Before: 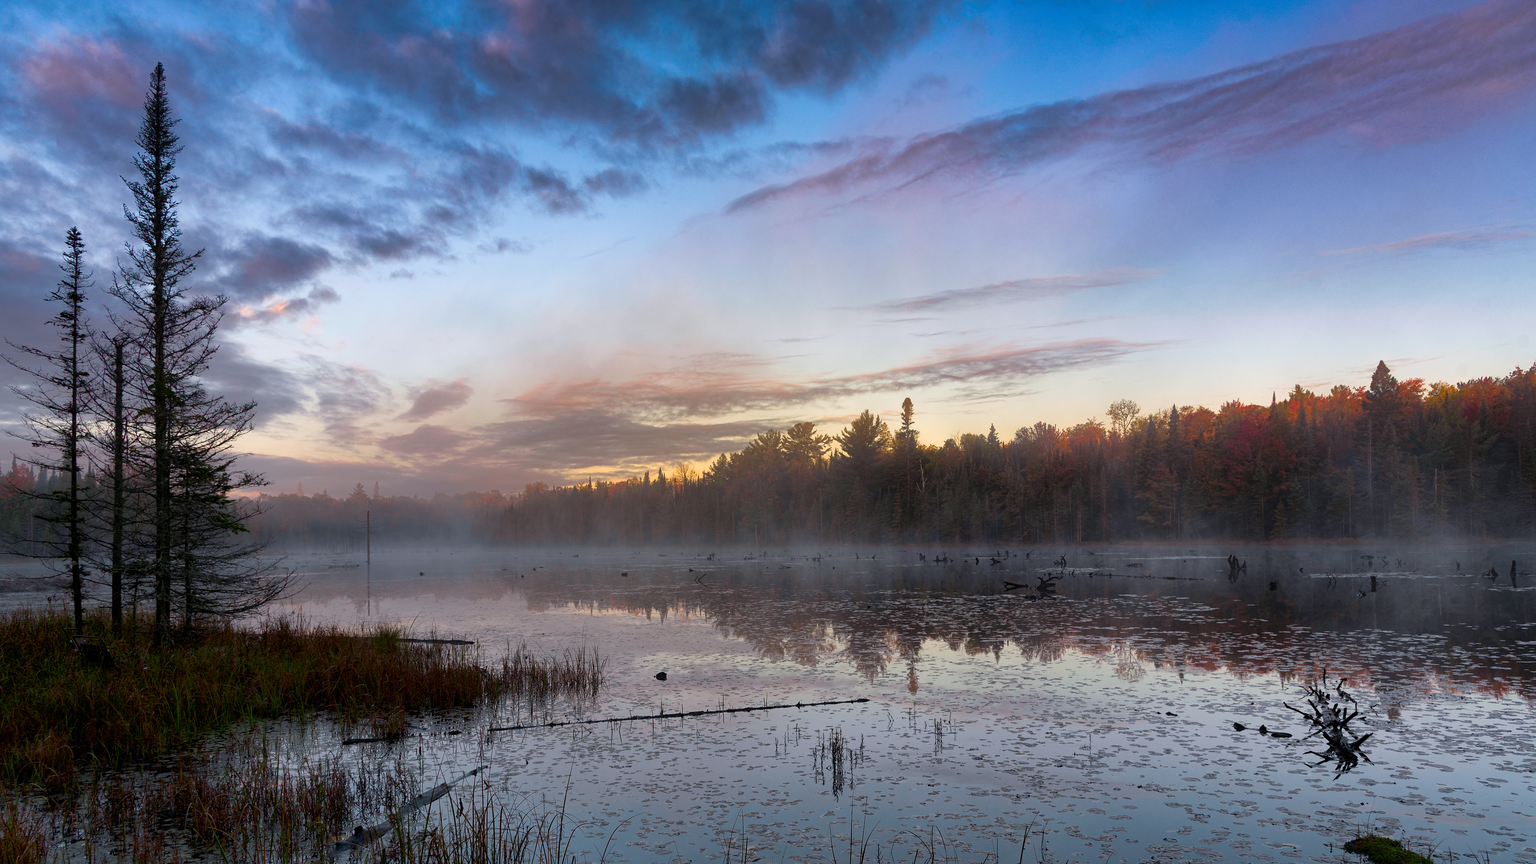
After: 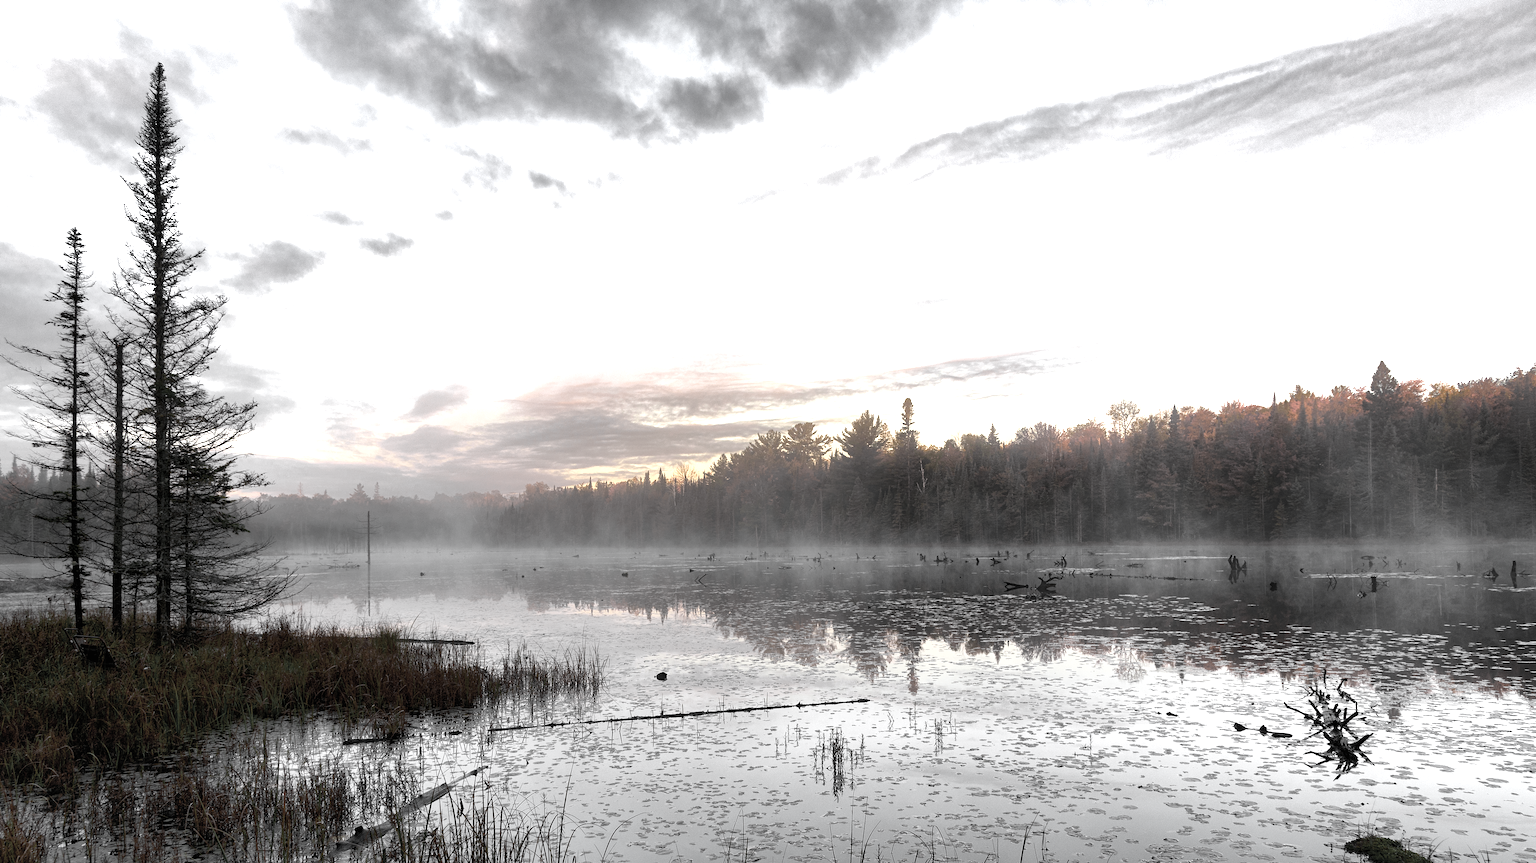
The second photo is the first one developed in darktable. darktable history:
color zones: curves: ch0 [(0, 0.613) (0.01, 0.613) (0.245, 0.448) (0.498, 0.529) (0.642, 0.665) (0.879, 0.777) (0.99, 0.613)]; ch1 [(0, 0.035) (0.121, 0.189) (0.259, 0.197) (0.415, 0.061) (0.589, 0.022) (0.732, 0.022) (0.857, 0.026) (0.991, 0.053)]
exposure: black level correction 0, exposure 1.101 EV, compensate highlight preservation false
